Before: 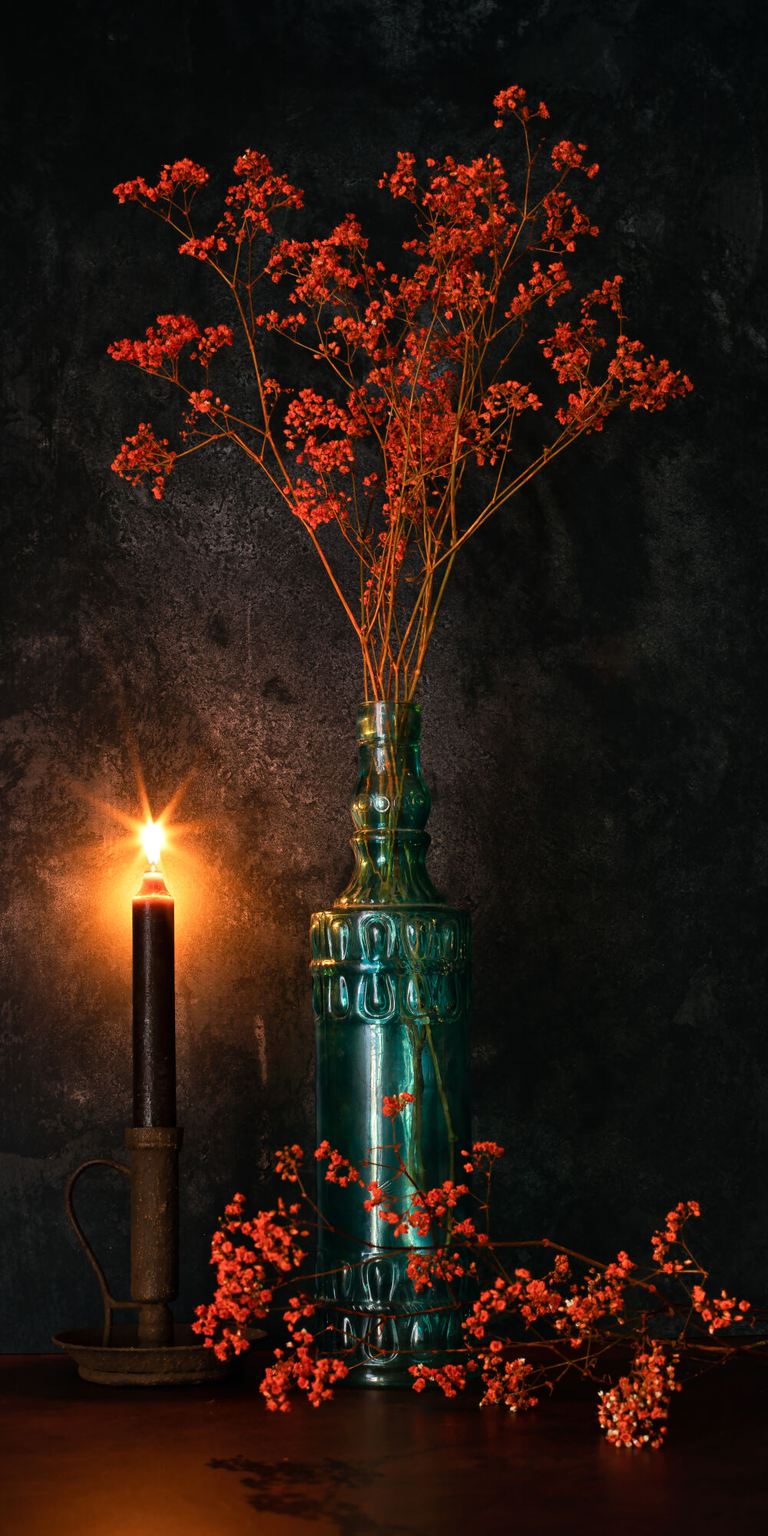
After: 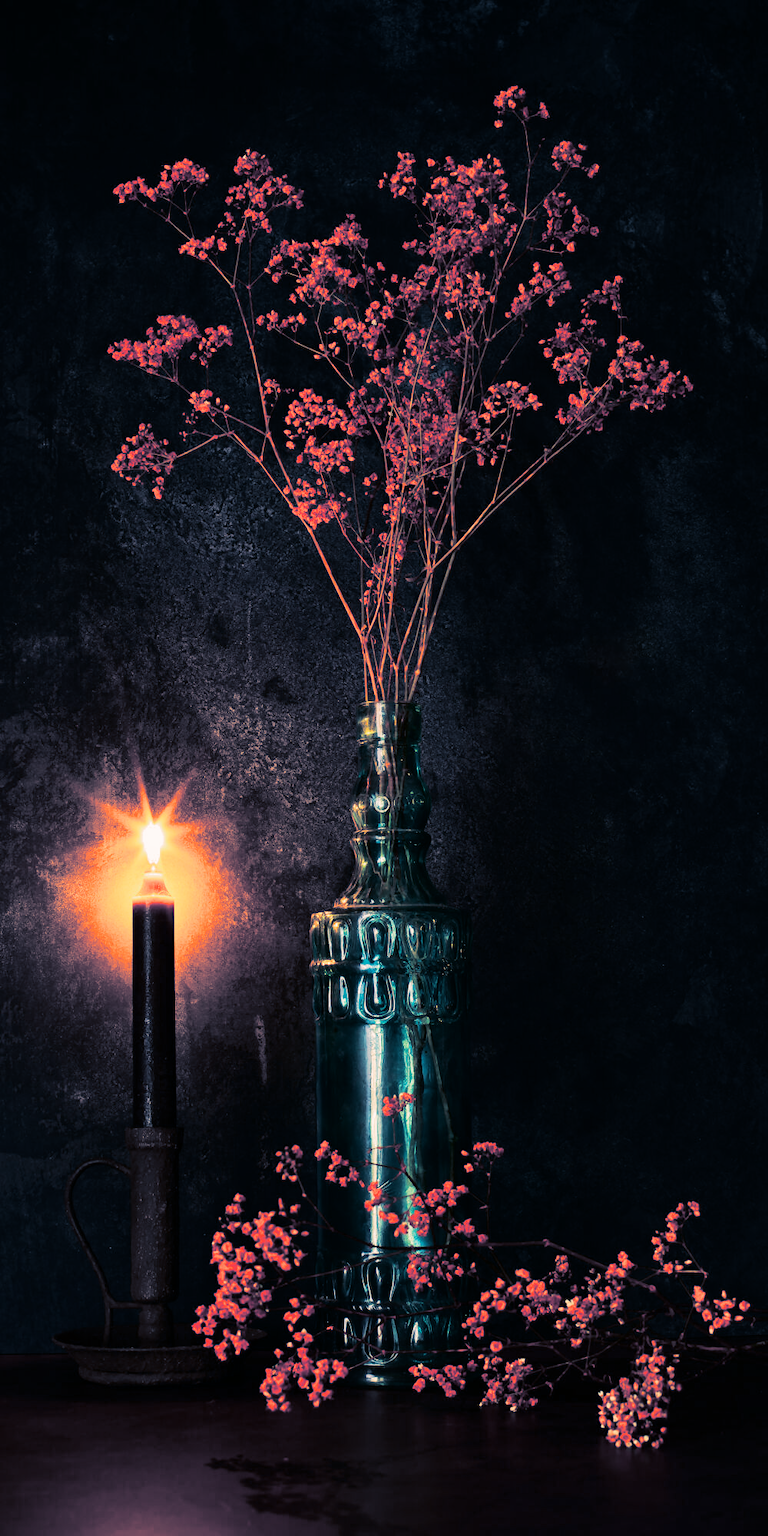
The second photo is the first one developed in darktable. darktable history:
split-toning: shadows › hue 226.8°, shadows › saturation 0.56, highlights › hue 28.8°, balance -40, compress 0%
tone curve: curves: ch0 [(0, 0) (0.114, 0.083) (0.291, 0.3) (0.447, 0.535) (0.602, 0.712) (0.772, 0.864) (0.999, 0.978)]; ch1 [(0, 0) (0.389, 0.352) (0.458, 0.433) (0.486, 0.474) (0.509, 0.505) (0.535, 0.541) (0.555, 0.557) (0.677, 0.724) (1, 1)]; ch2 [(0, 0) (0.369, 0.388) (0.449, 0.431) (0.501, 0.5) (0.528, 0.552) (0.561, 0.596) (0.697, 0.721) (1, 1)], color space Lab, independent channels, preserve colors none
tone equalizer: on, module defaults
